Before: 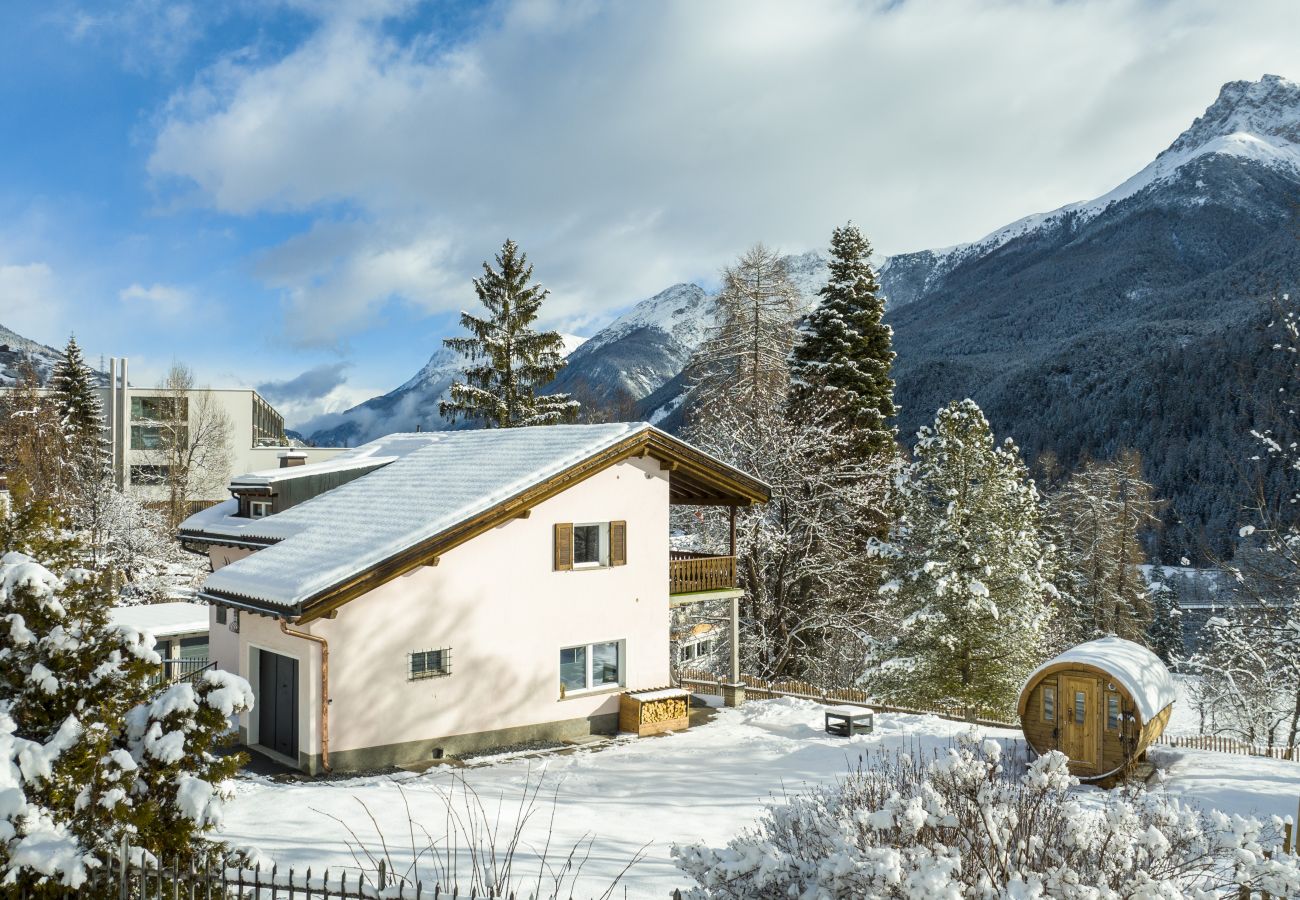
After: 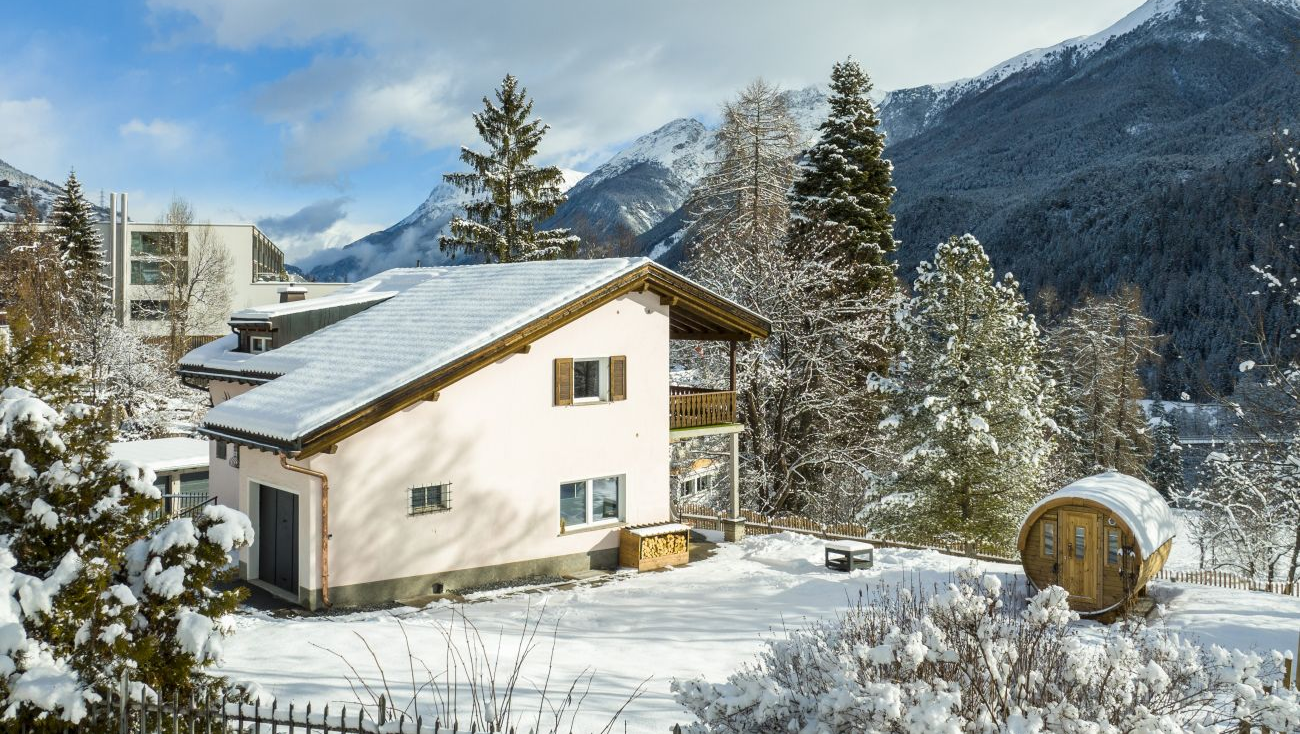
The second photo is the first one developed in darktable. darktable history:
crop and rotate: top 18.396%
